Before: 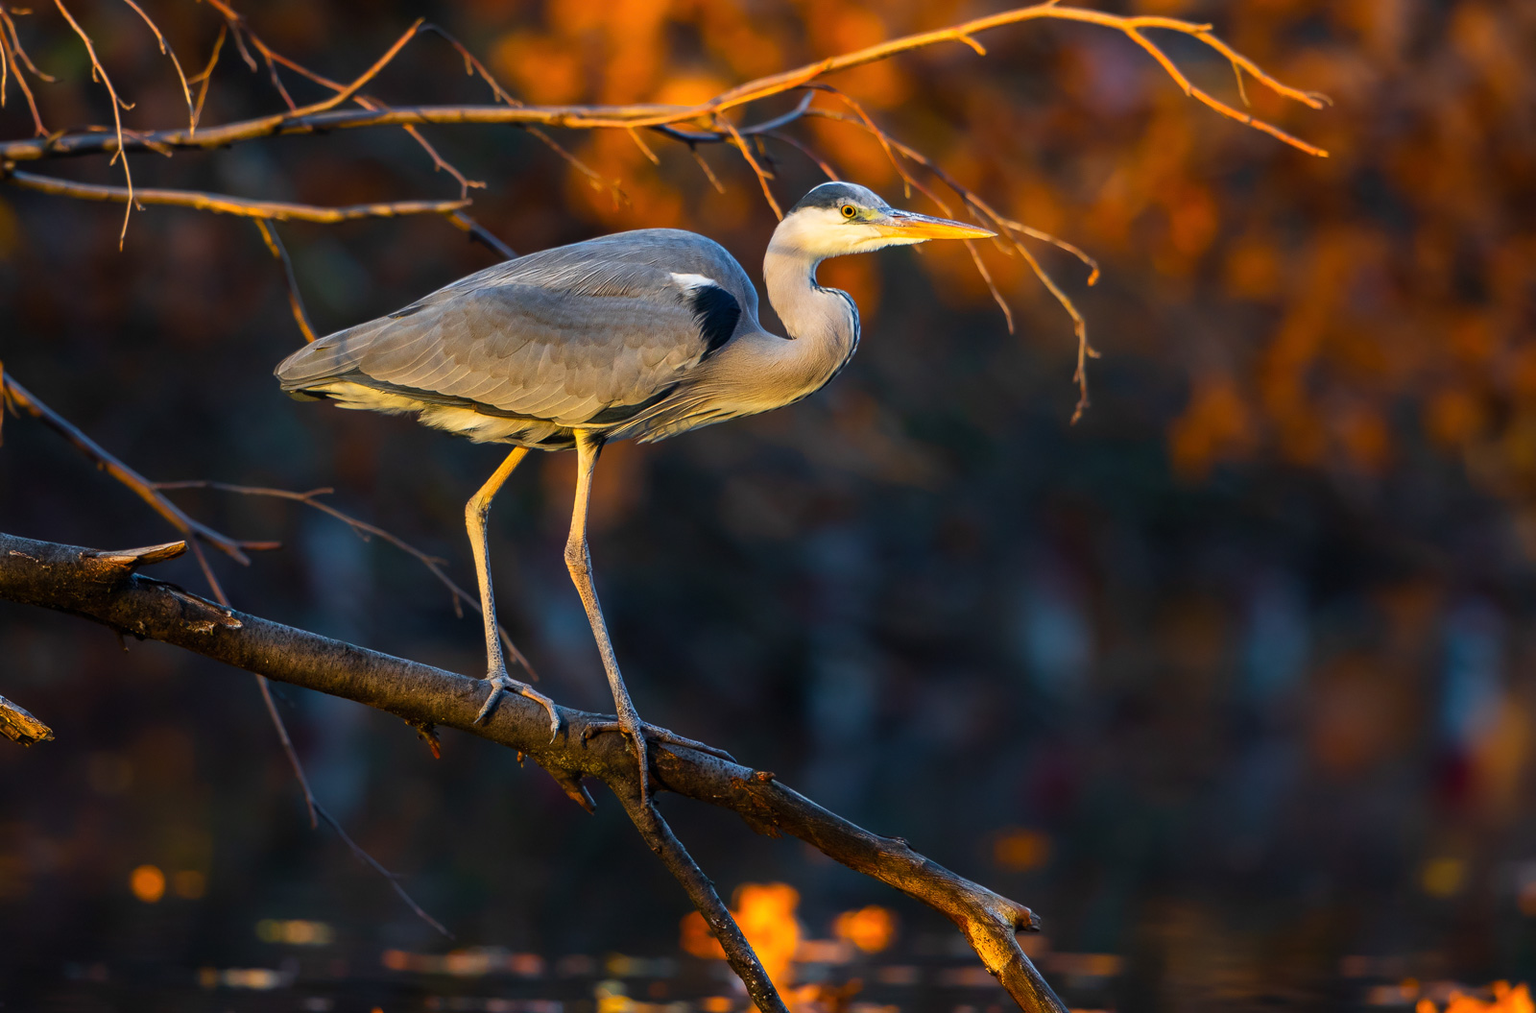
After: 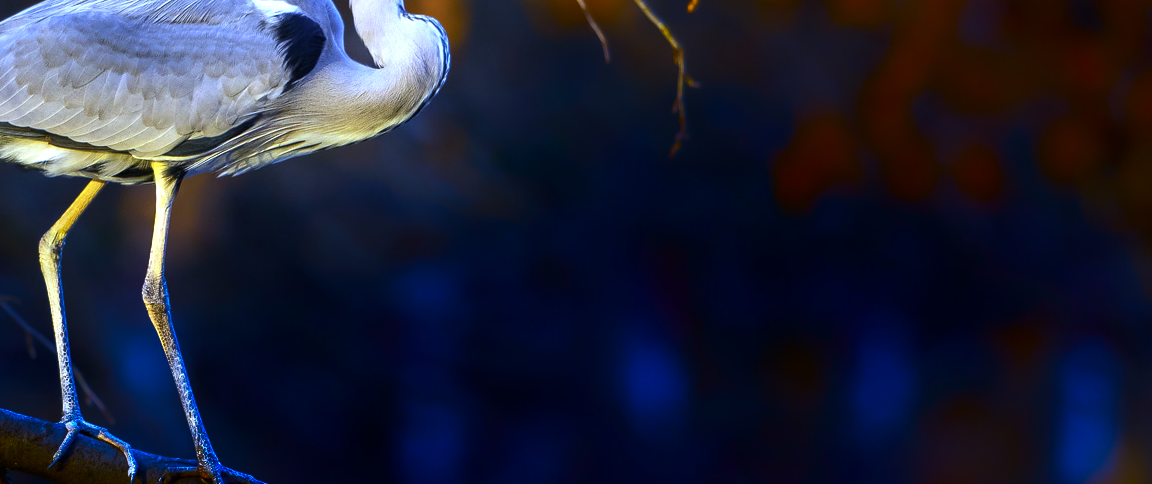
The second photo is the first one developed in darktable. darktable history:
white balance: red 0.766, blue 1.537
shadows and highlights: shadows -88.03, highlights -35.45, shadows color adjustment 99.15%, highlights color adjustment 0%, soften with gaussian
color correction: saturation 0.85
crop and rotate: left 27.938%, top 27.046%, bottom 27.046%
exposure: black level correction 0, exposure 0.5 EV, compensate highlight preservation false
tone equalizer: -8 EV -0.417 EV, -7 EV -0.389 EV, -6 EV -0.333 EV, -5 EV -0.222 EV, -3 EV 0.222 EV, -2 EV 0.333 EV, -1 EV 0.389 EV, +0 EV 0.417 EV, edges refinement/feathering 500, mask exposure compensation -1.25 EV, preserve details no
